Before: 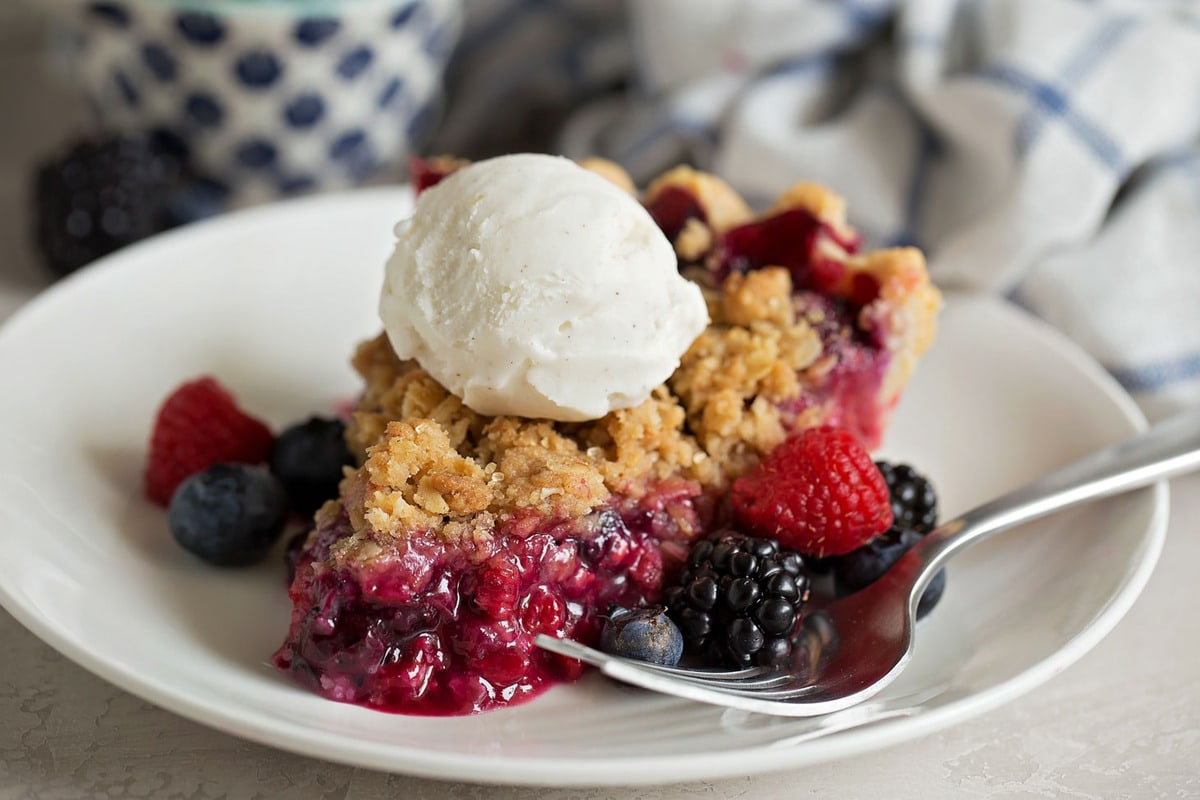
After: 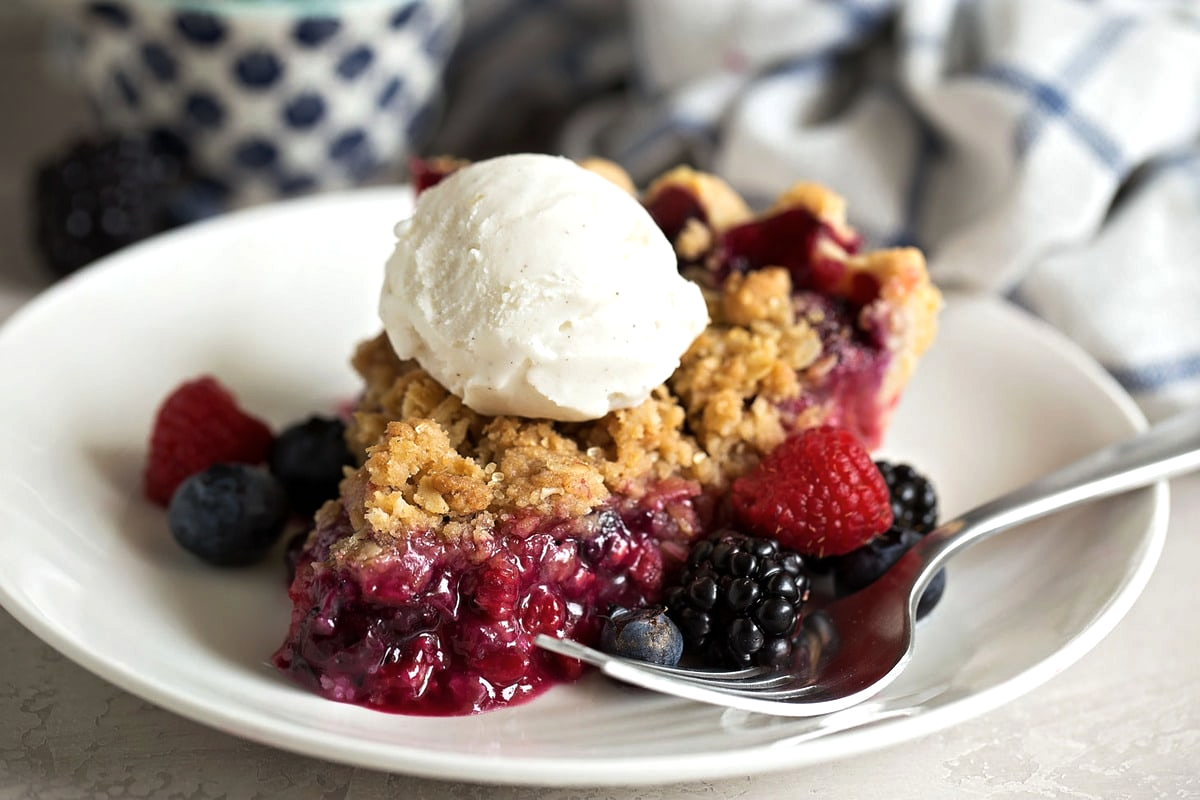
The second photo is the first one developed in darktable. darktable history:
color balance rgb: perceptual saturation grading › global saturation 0.326%, perceptual brilliance grading › global brilliance -17.899%, perceptual brilliance grading › highlights 28.971%
